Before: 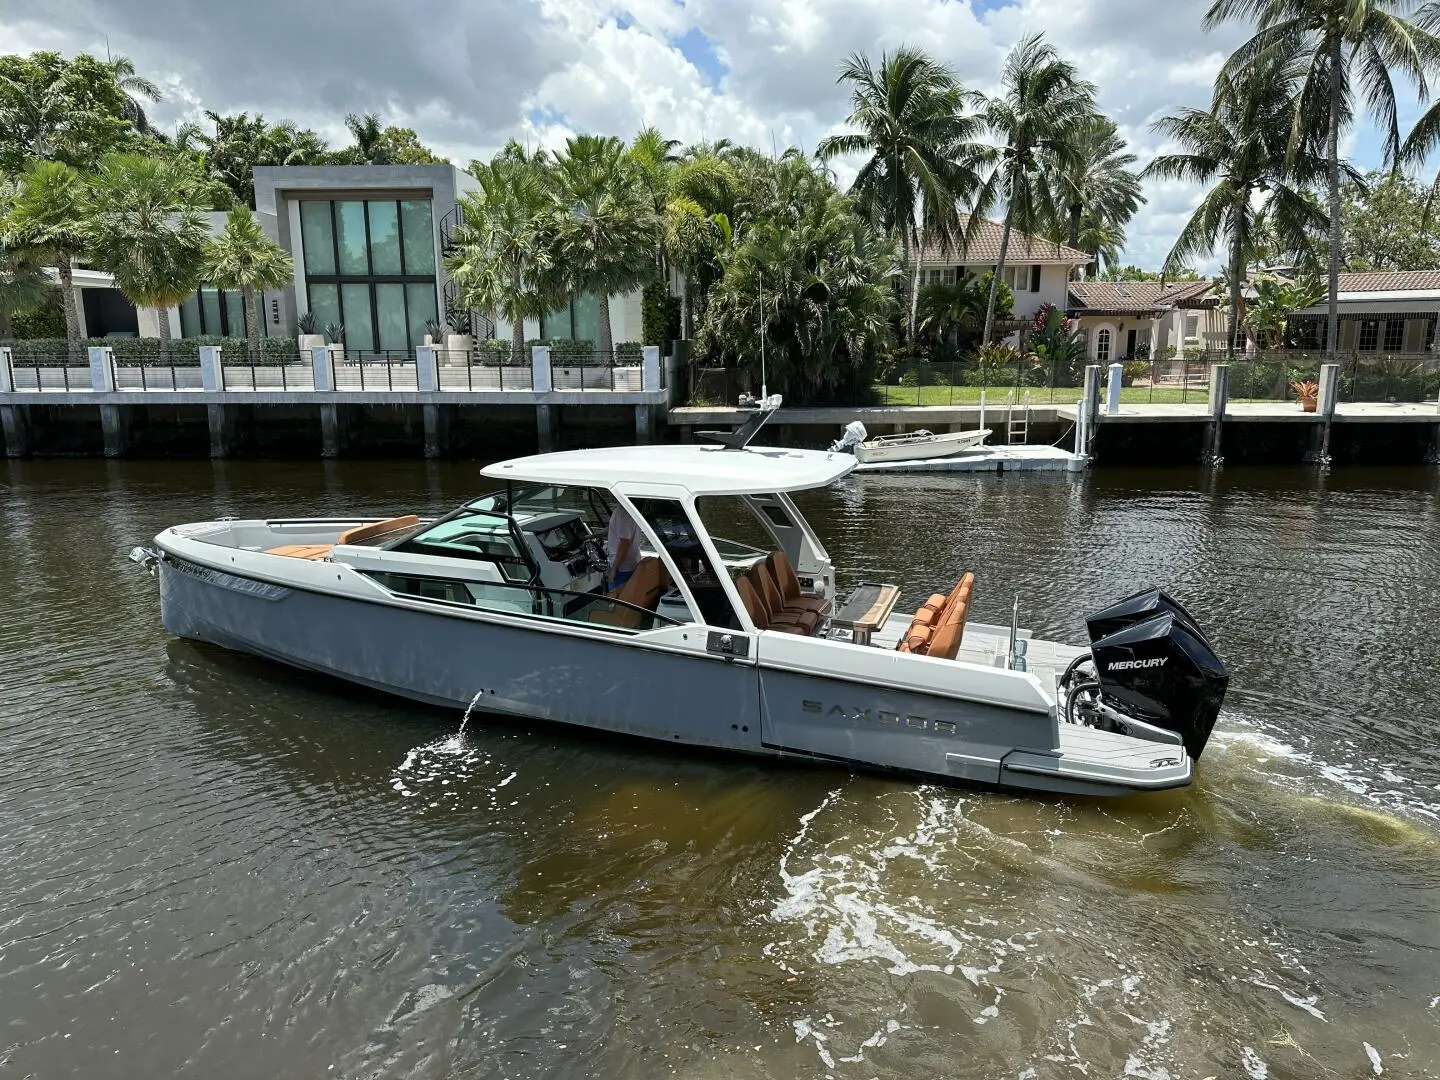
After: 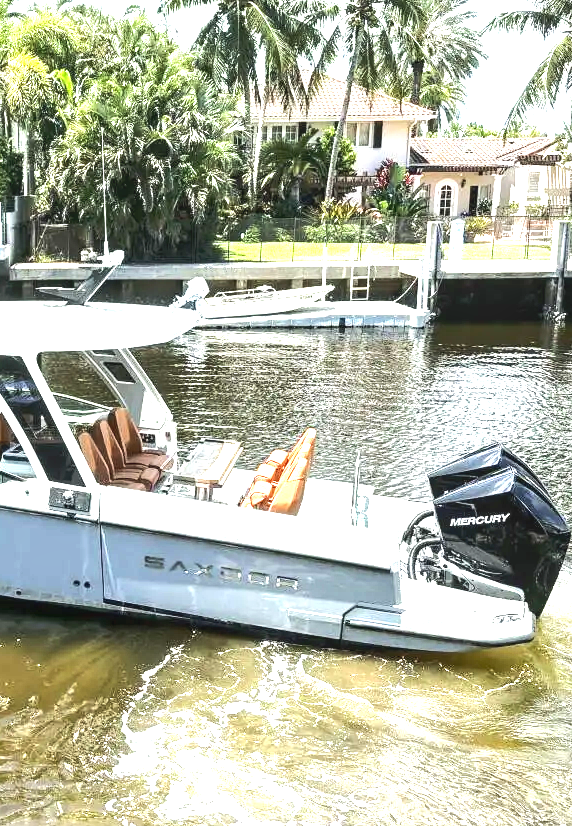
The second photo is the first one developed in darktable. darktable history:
crop: left 45.721%, top 13.393%, right 14.118%, bottom 10.01%
tone equalizer: -8 EV 0.001 EV, -7 EV -0.002 EV, -6 EV 0.002 EV, -5 EV -0.03 EV, -4 EV -0.116 EV, -3 EV -0.169 EV, -2 EV 0.24 EV, -1 EV 0.702 EV, +0 EV 0.493 EV
exposure: black level correction 0, exposure 1.75 EV, compensate exposure bias true, compensate highlight preservation false
local contrast: on, module defaults
